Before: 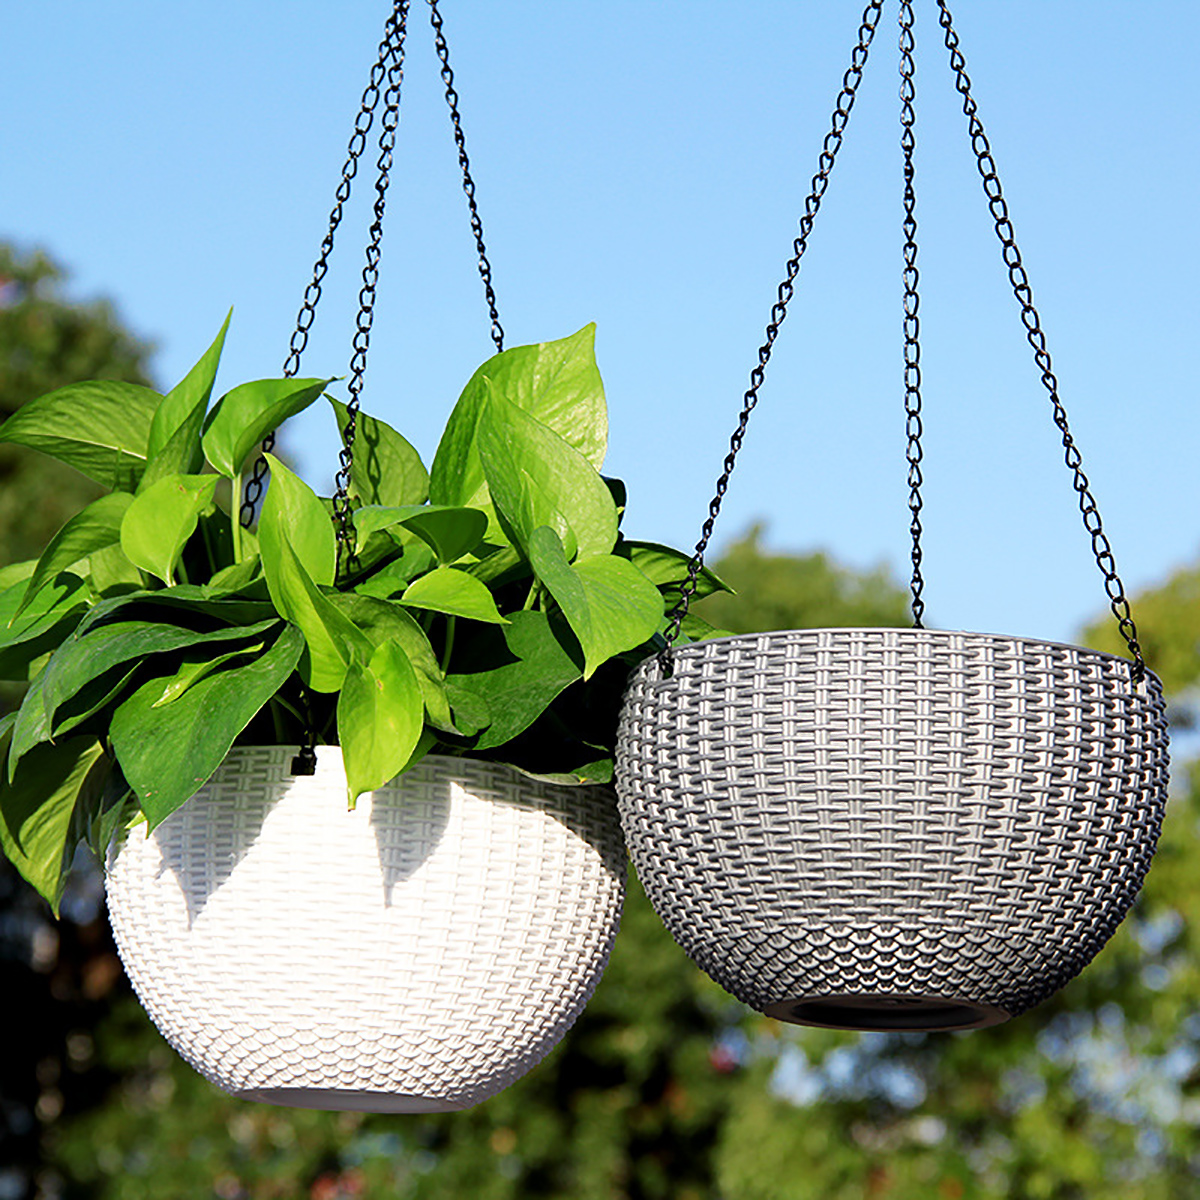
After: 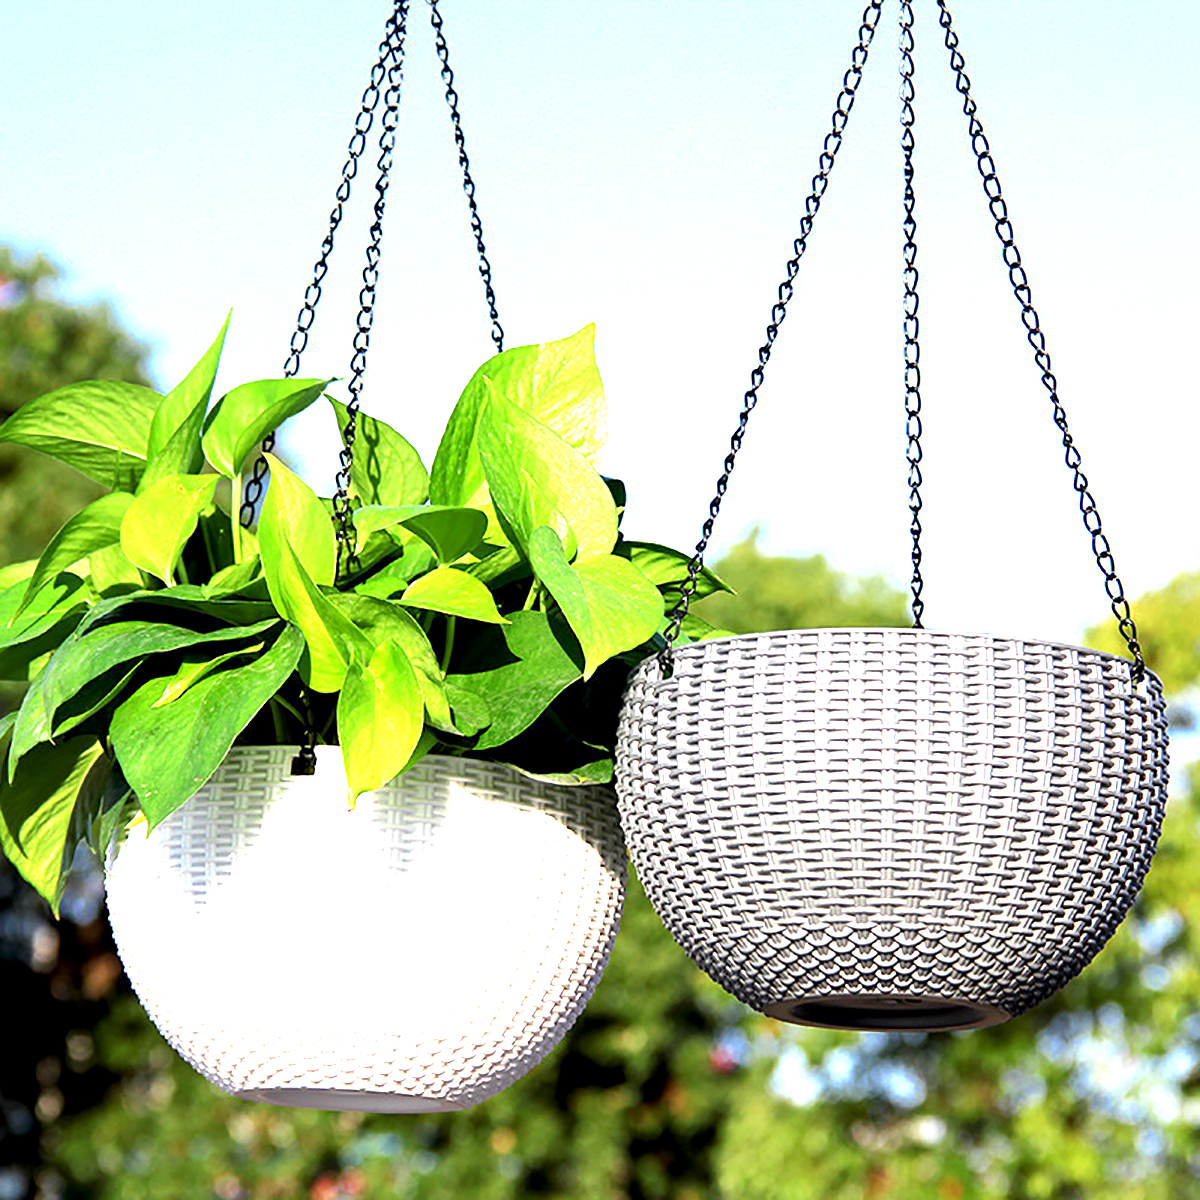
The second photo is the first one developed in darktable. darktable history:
exposure: black level correction 0.001, exposure 1.399 EV, compensate exposure bias true, compensate highlight preservation false
tone equalizer: smoothing diameter 24.77%, edges refinement/feathering 10.83, preserve details guided filter
